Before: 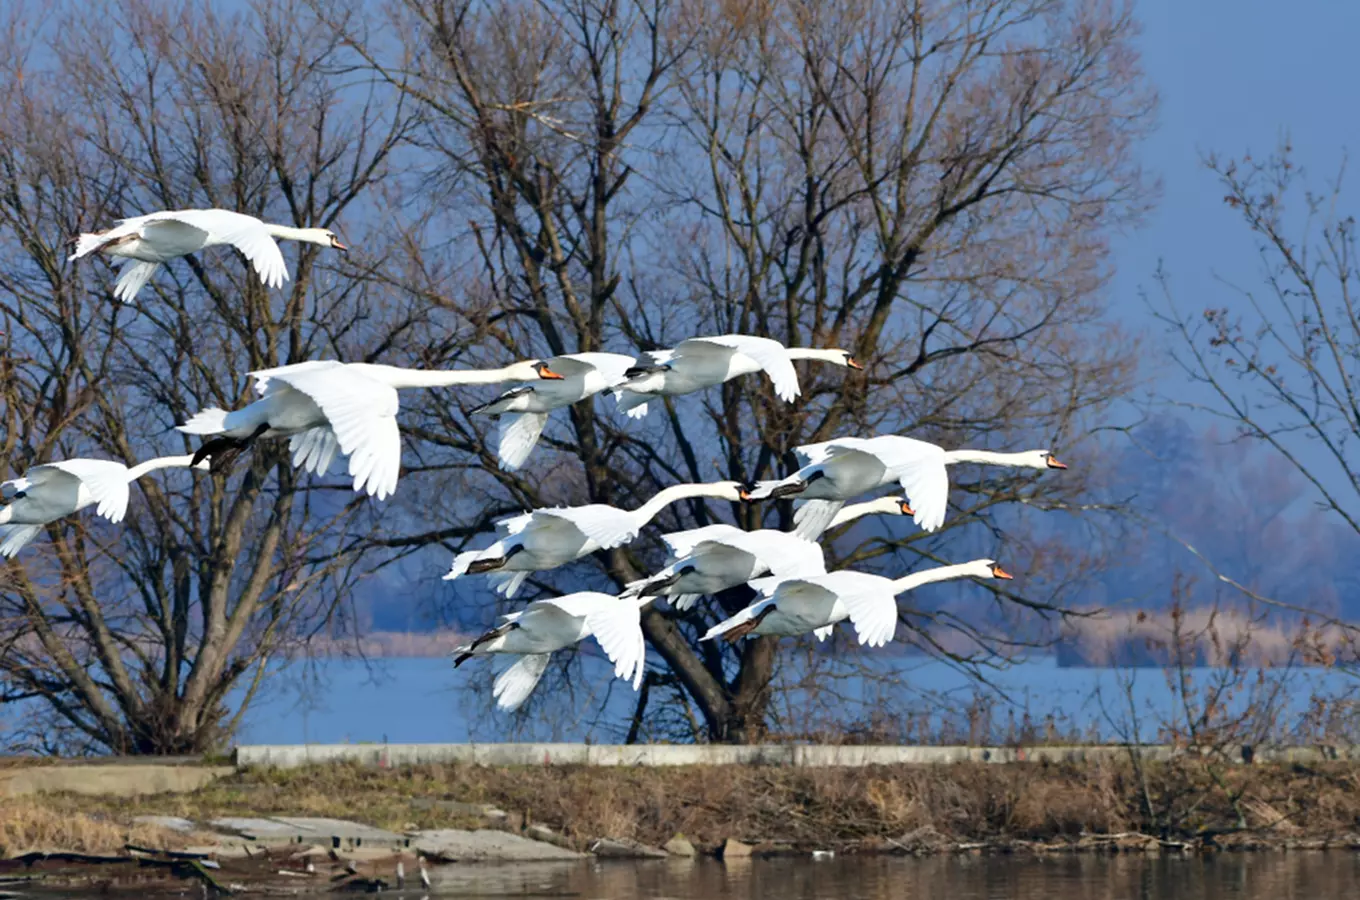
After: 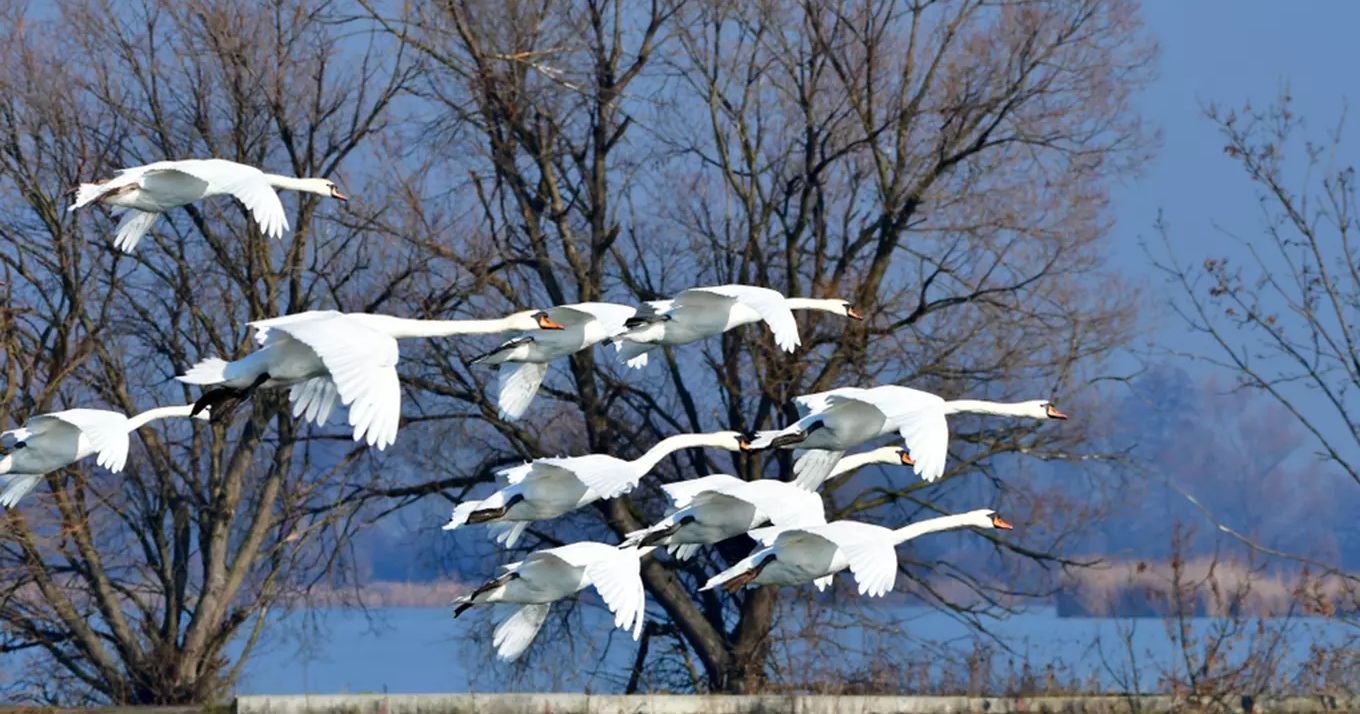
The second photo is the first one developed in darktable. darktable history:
crop and rotate: top 5.659%, bottom 14.963%
